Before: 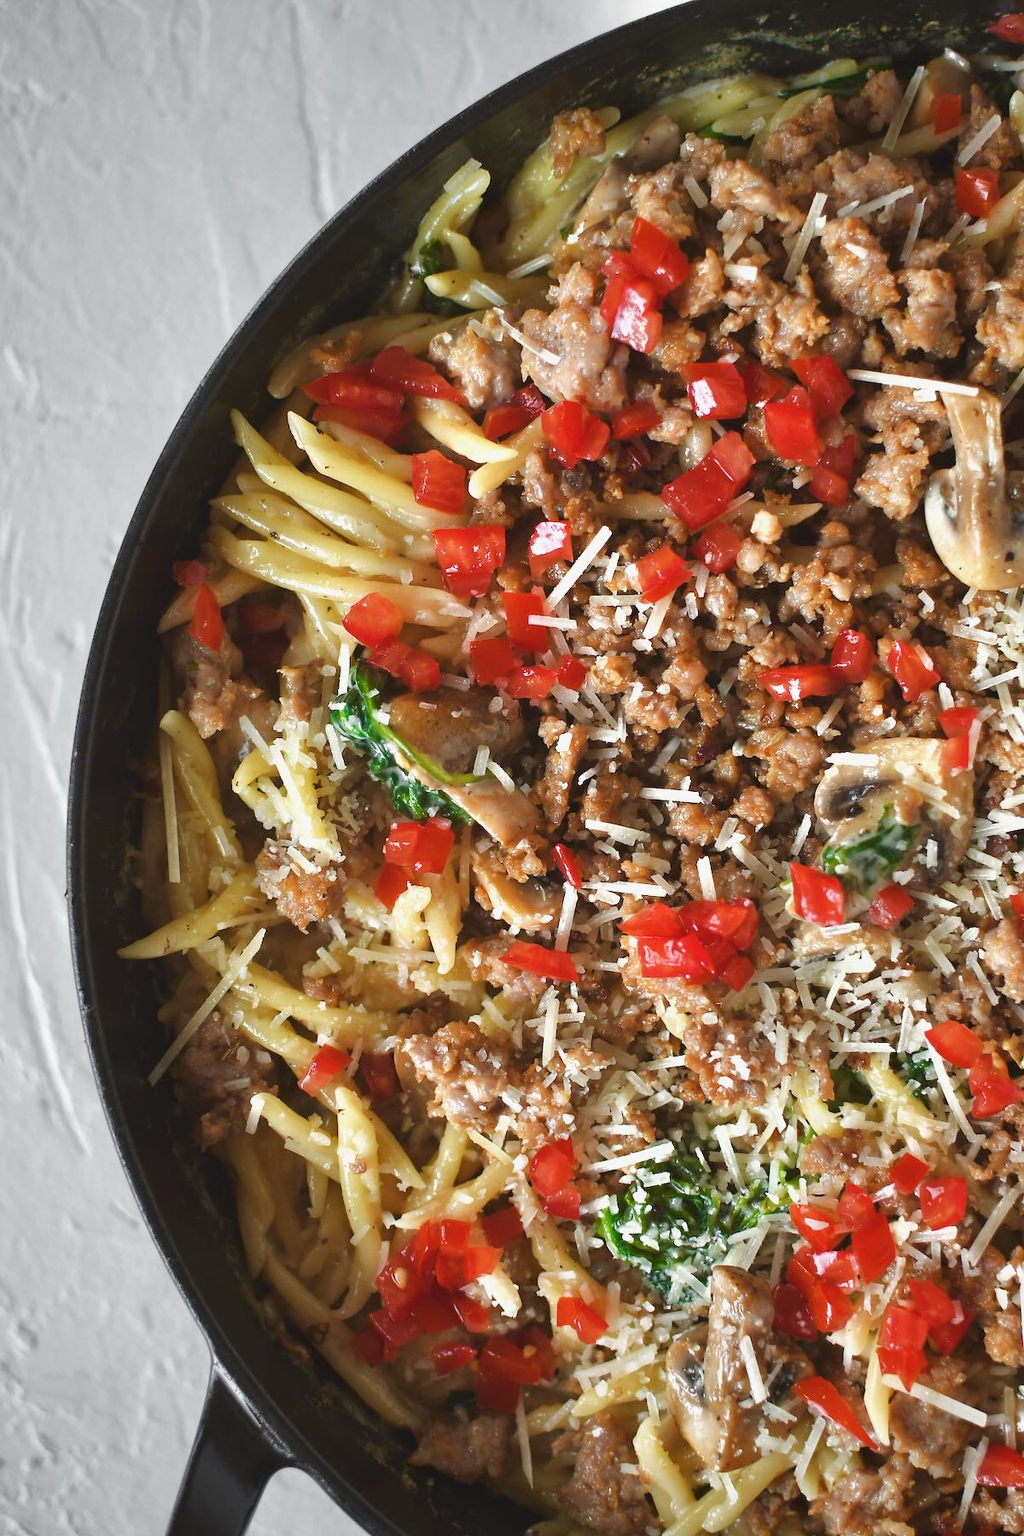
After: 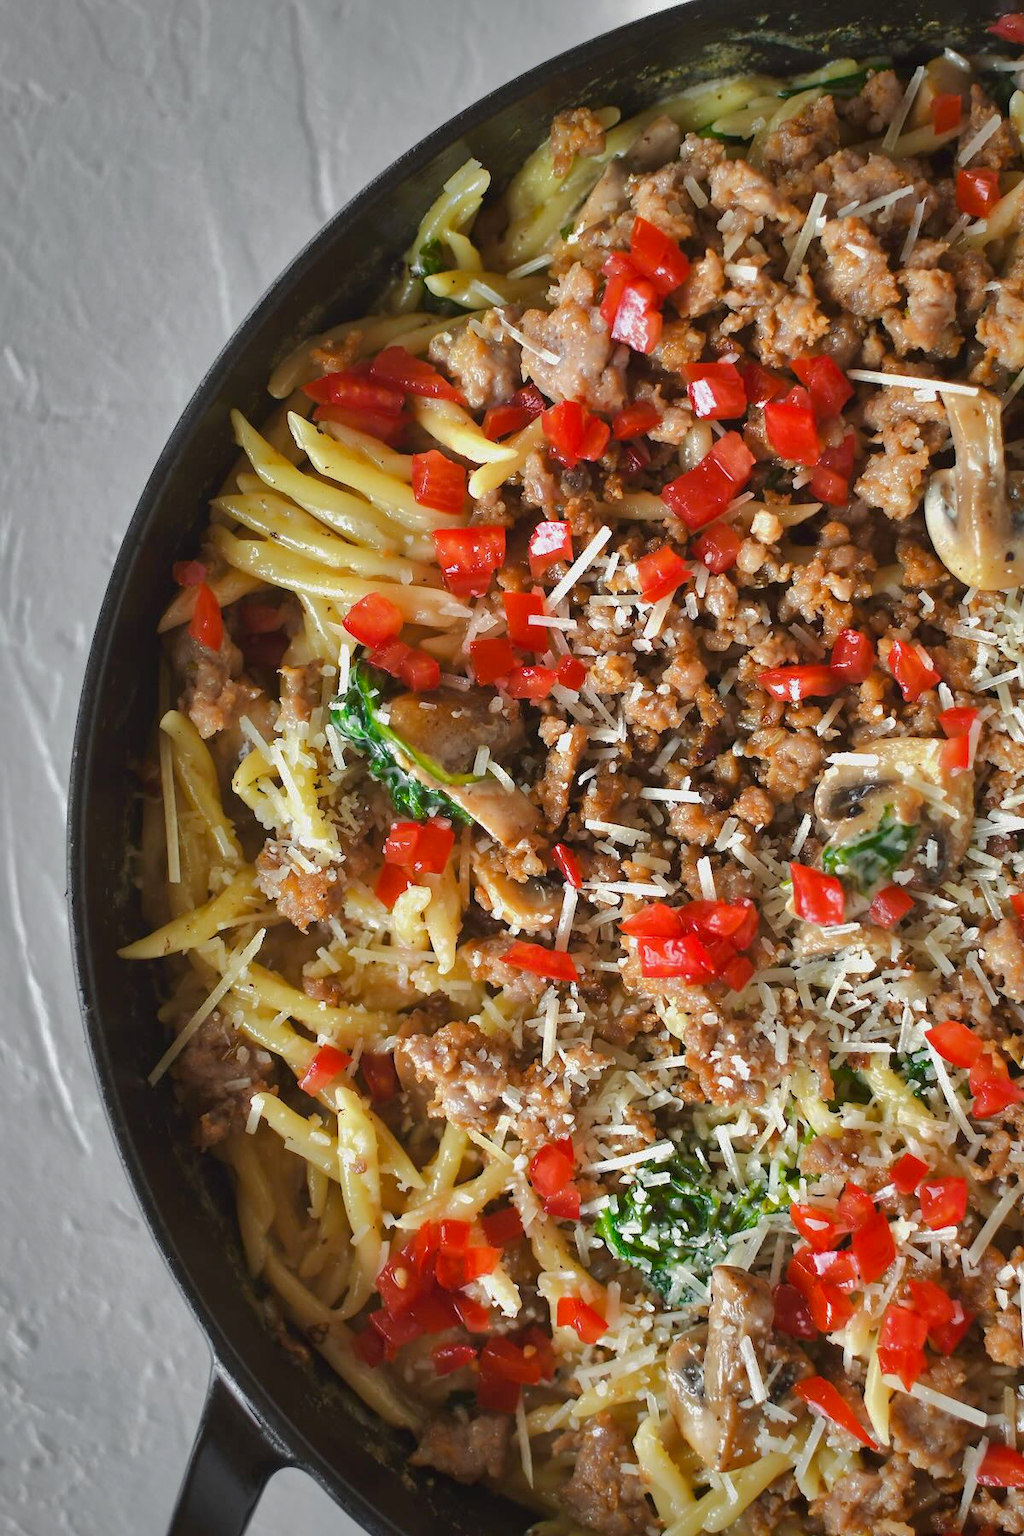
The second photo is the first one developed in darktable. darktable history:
shadows and highlights: shadows 25.27, highlights -70.84
